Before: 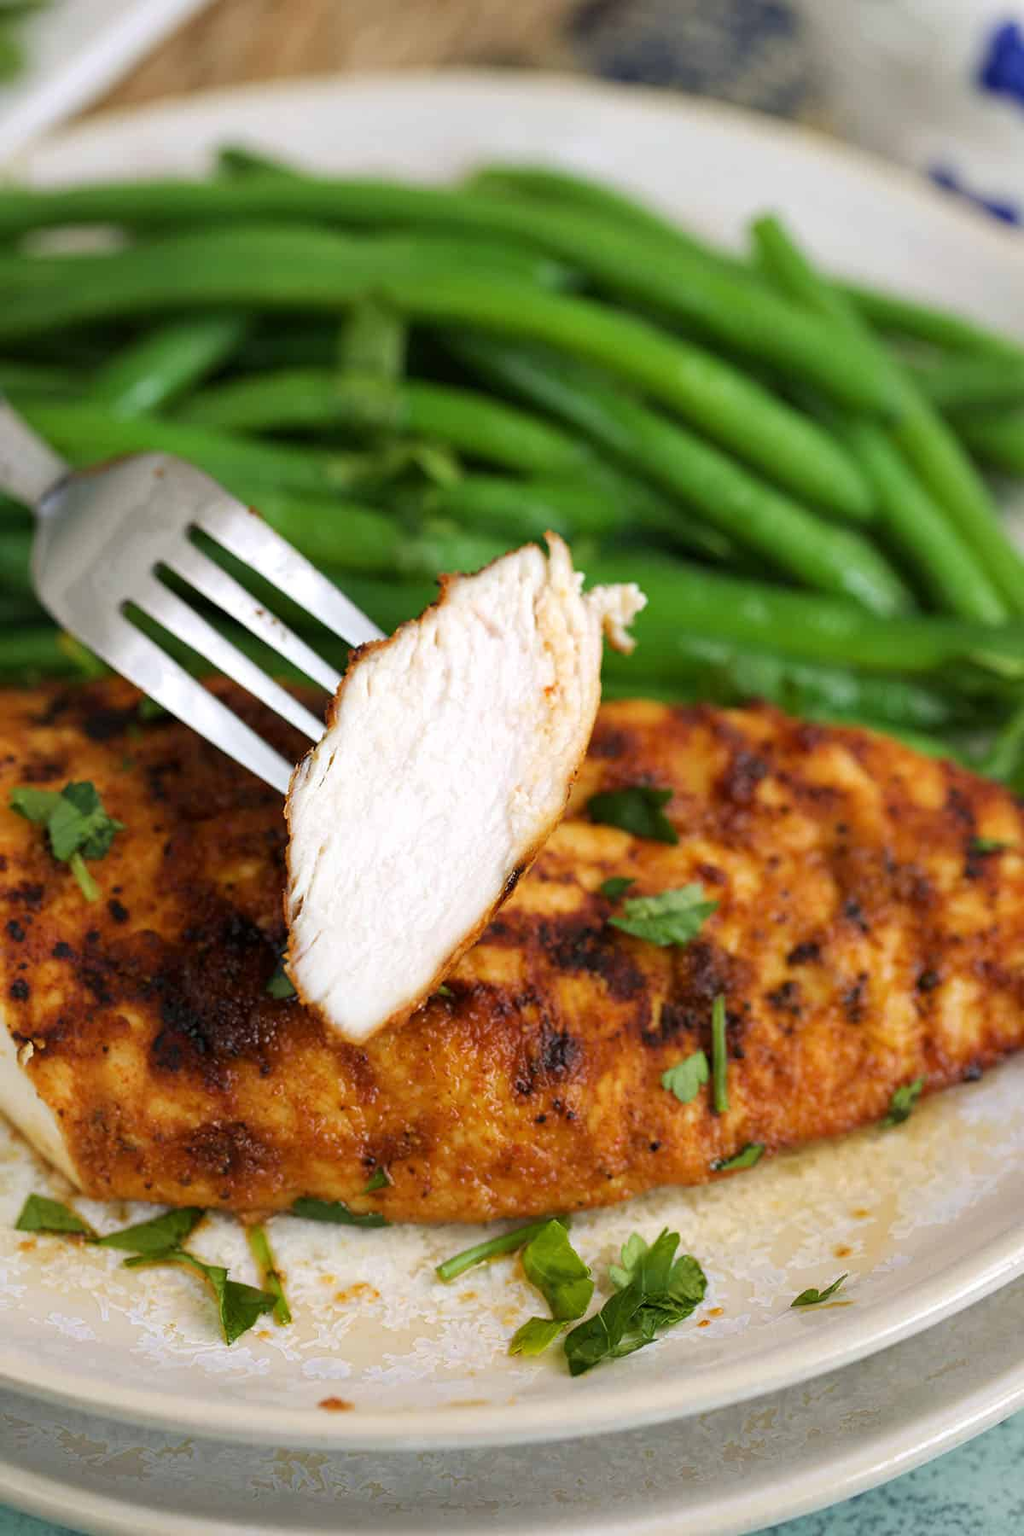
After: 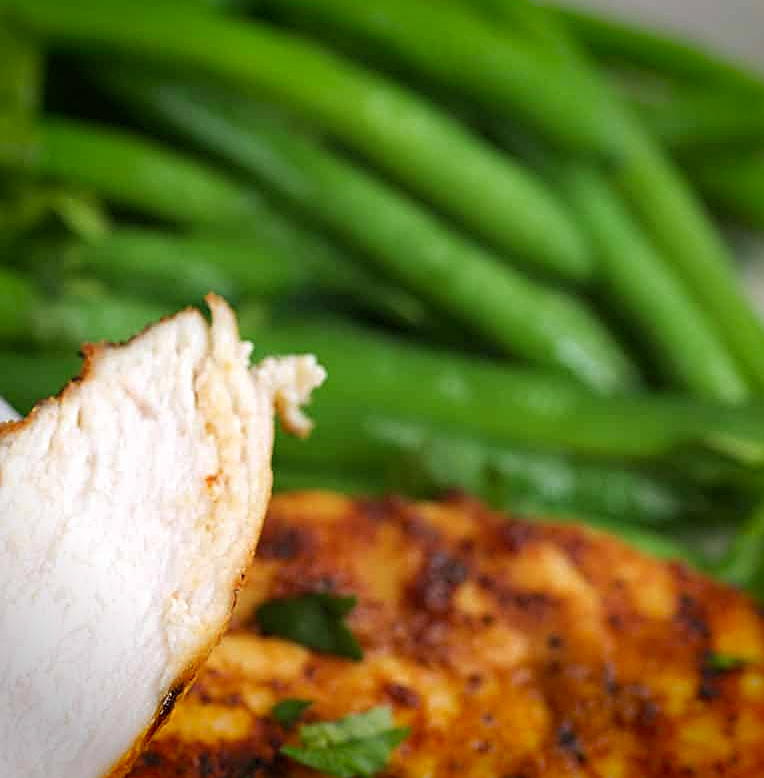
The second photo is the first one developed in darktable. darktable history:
sharpen: on, module defaults
vignetting: fall-off start 88.53%, fall-off radius 44.2%, saturation 0.376, width/height ratio 1.161
crop: left 36.005%, top 18.293%, right 0.31%, bottom 38.444%
